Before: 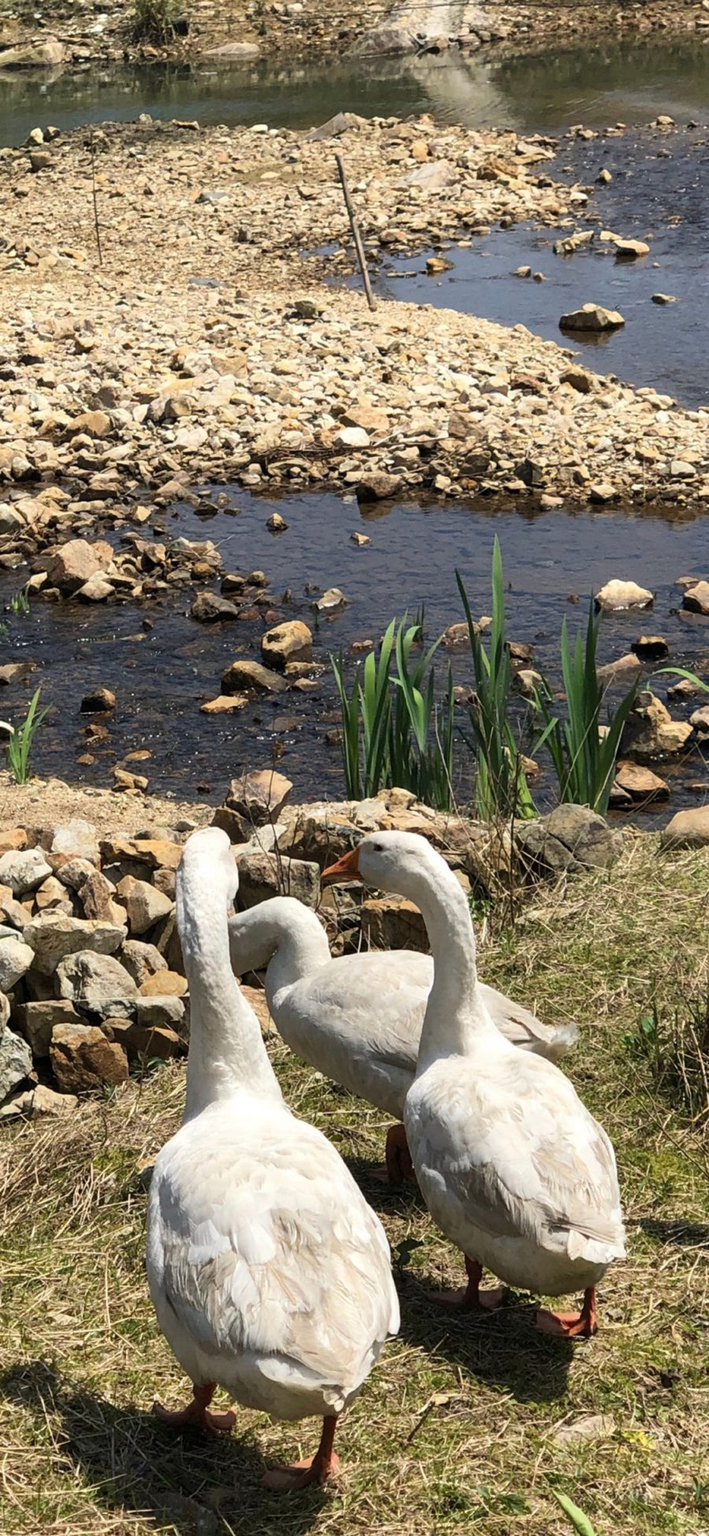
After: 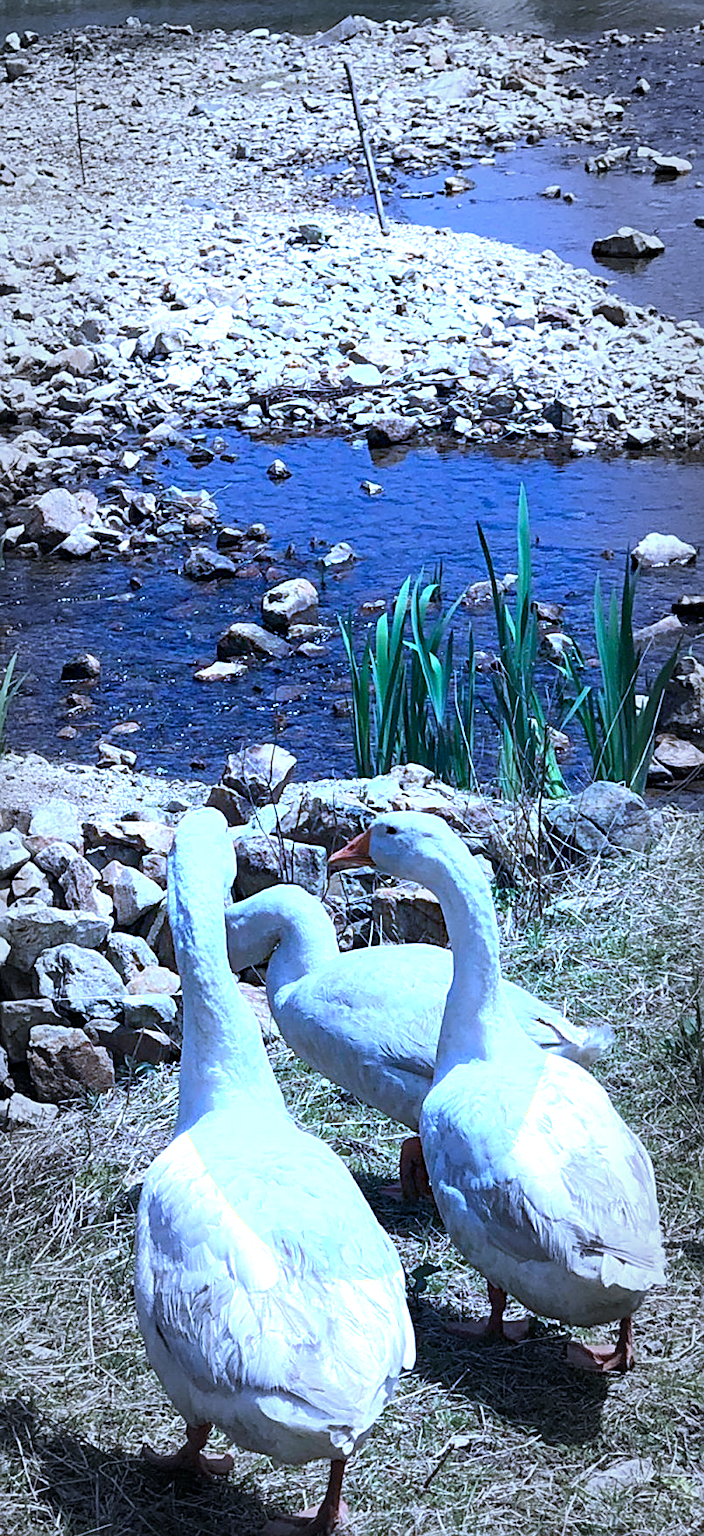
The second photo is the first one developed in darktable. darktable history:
crop: left 3.622%, top 6.42%, right 6.617%, bottom 3.287%
shadows and highlights: radius 92.47, shadows -15.62, white point adjustment 0.256, highlights 32.13, compress 48.4%, highlights color adjustment 78.26%, soften with gaussian
color calibration: illuminant custom, x 0.461, y 0.43, temperature 2620.31 K
sharpen: on, module defaults
vignetting: fall-off start 66.64%, fall-off radius 39.82%, automatic ratio true, width/height ratio 0.669, unbound false
exposure: black level correction 0, exposure 0.693 EV, compensate highlight preservation false
haze removal: compatibility mode true
